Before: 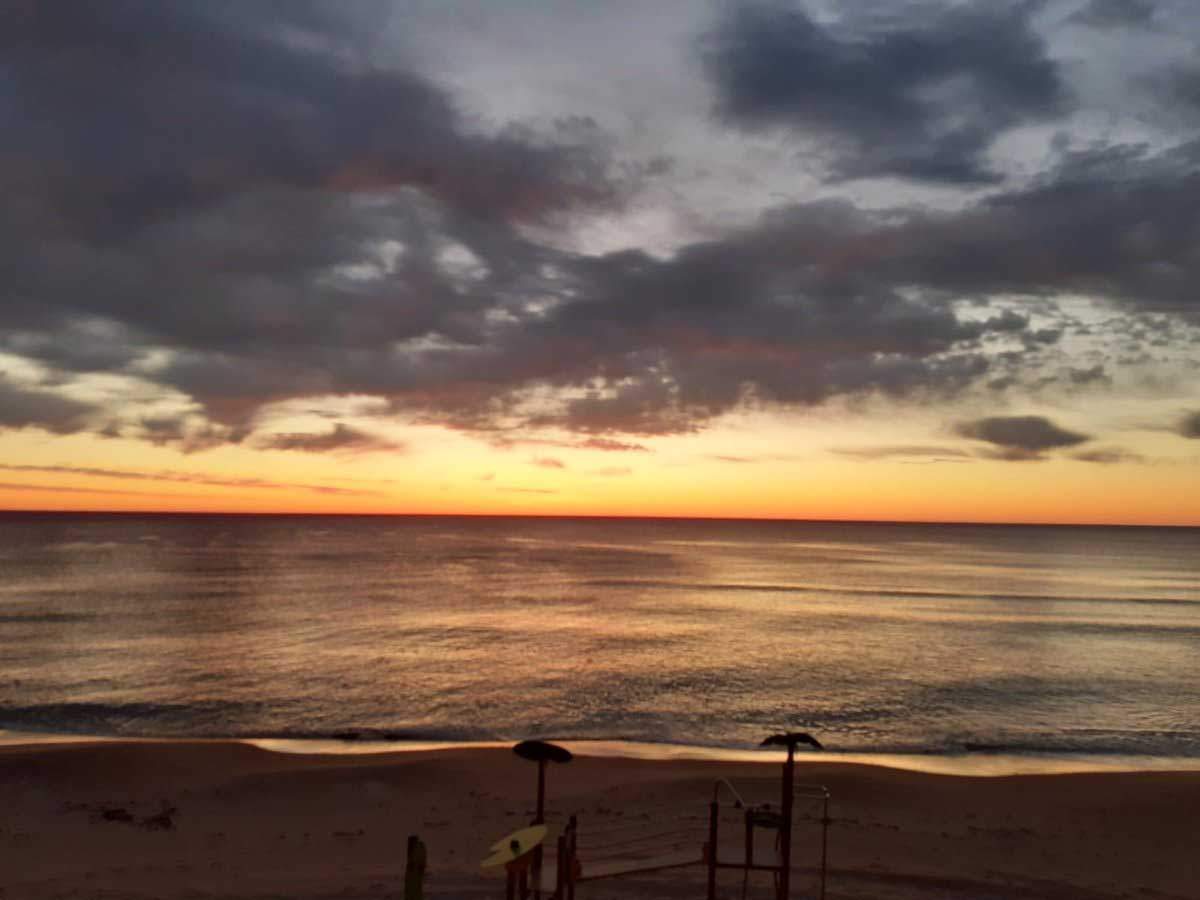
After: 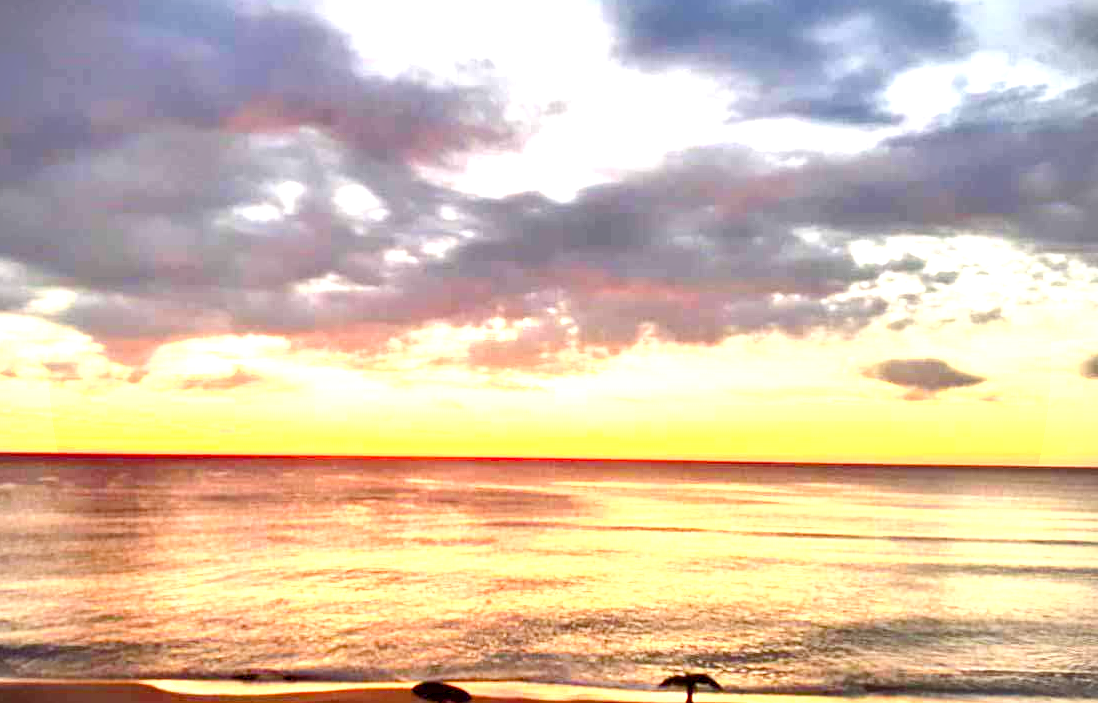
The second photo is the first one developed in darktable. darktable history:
crop: left 8.422%, top 6.576%, bottom 15.223%
exposure: exposure 2.186 EV, compensate exposure bias true, compensate highlight preservation false
vignetting: fall-off start 91.37%, unbound false
contrast brightness saturation: contrast 0.071, brightness 0.08, saturation 0.18
shadows and highlights: shadows 37.28, highlights -27.71, highlights color adjustment 0.18%, soften with gaussian
local contrast: highlights 107%, shadows 103%, detail 119%, midtone range 0.2
color balance rgb: perceptual saturation grading › global saturation 20%, perceptual saturation grading › highlights -25.395%, perceptual saturation grading › shadows 49.984%
